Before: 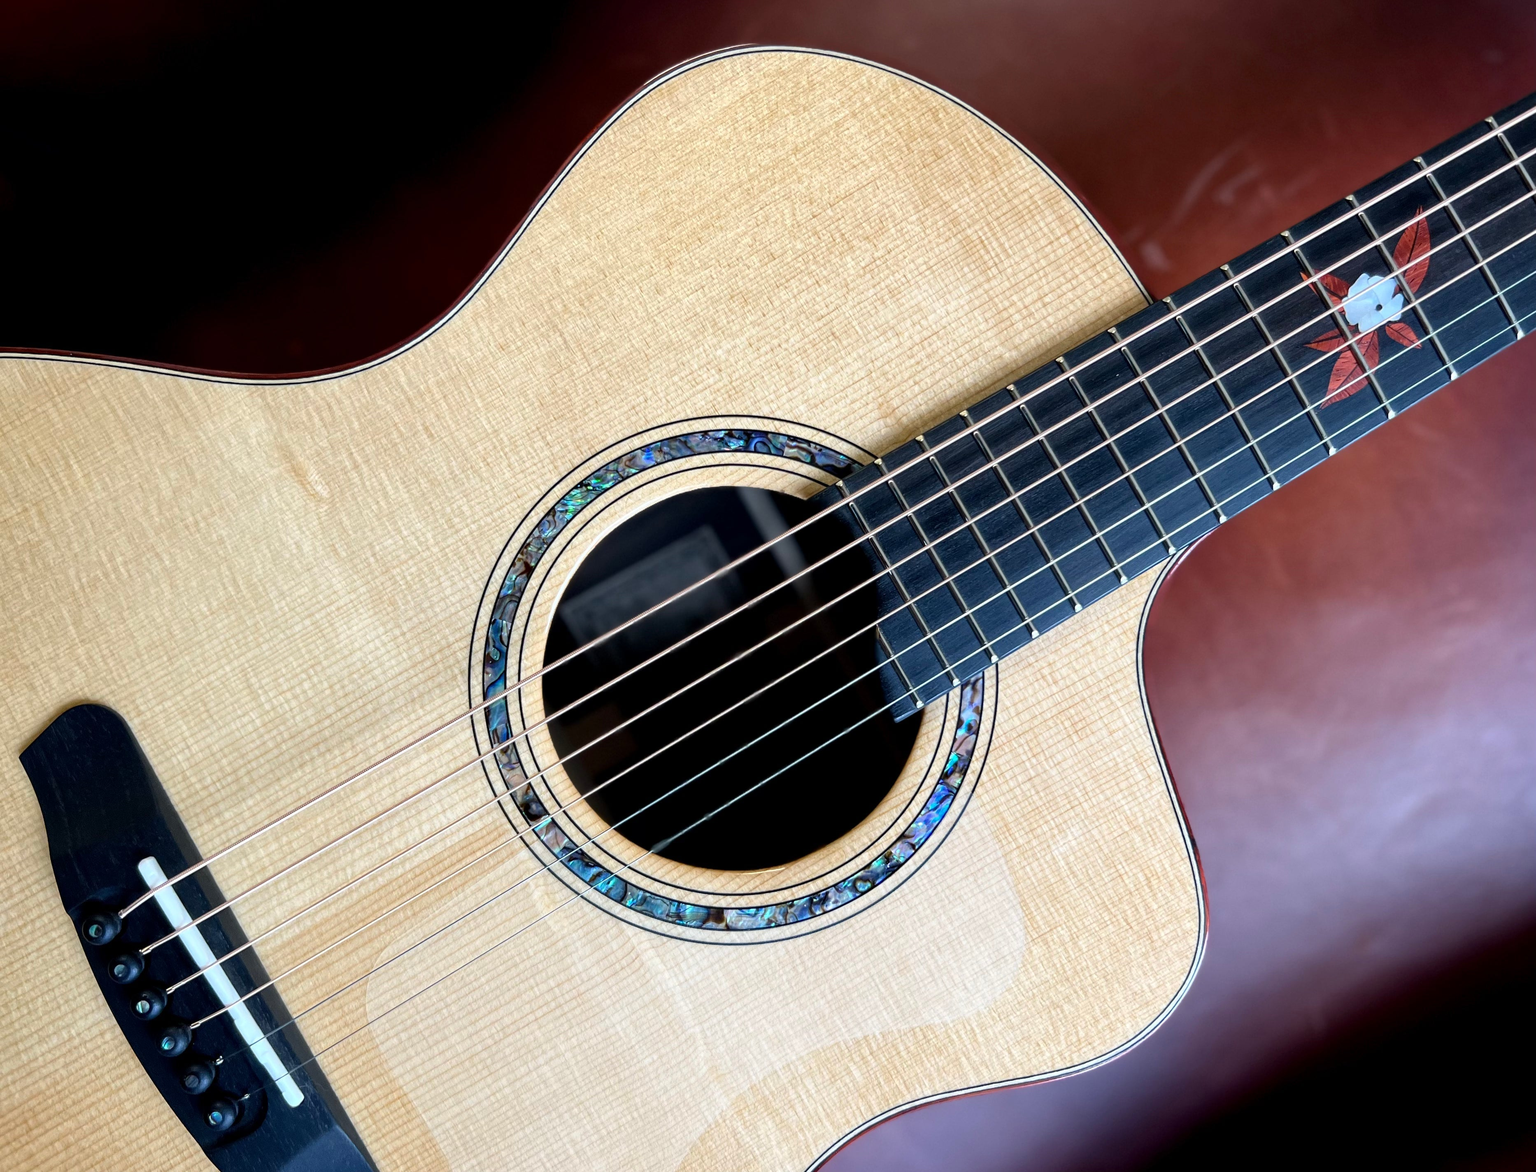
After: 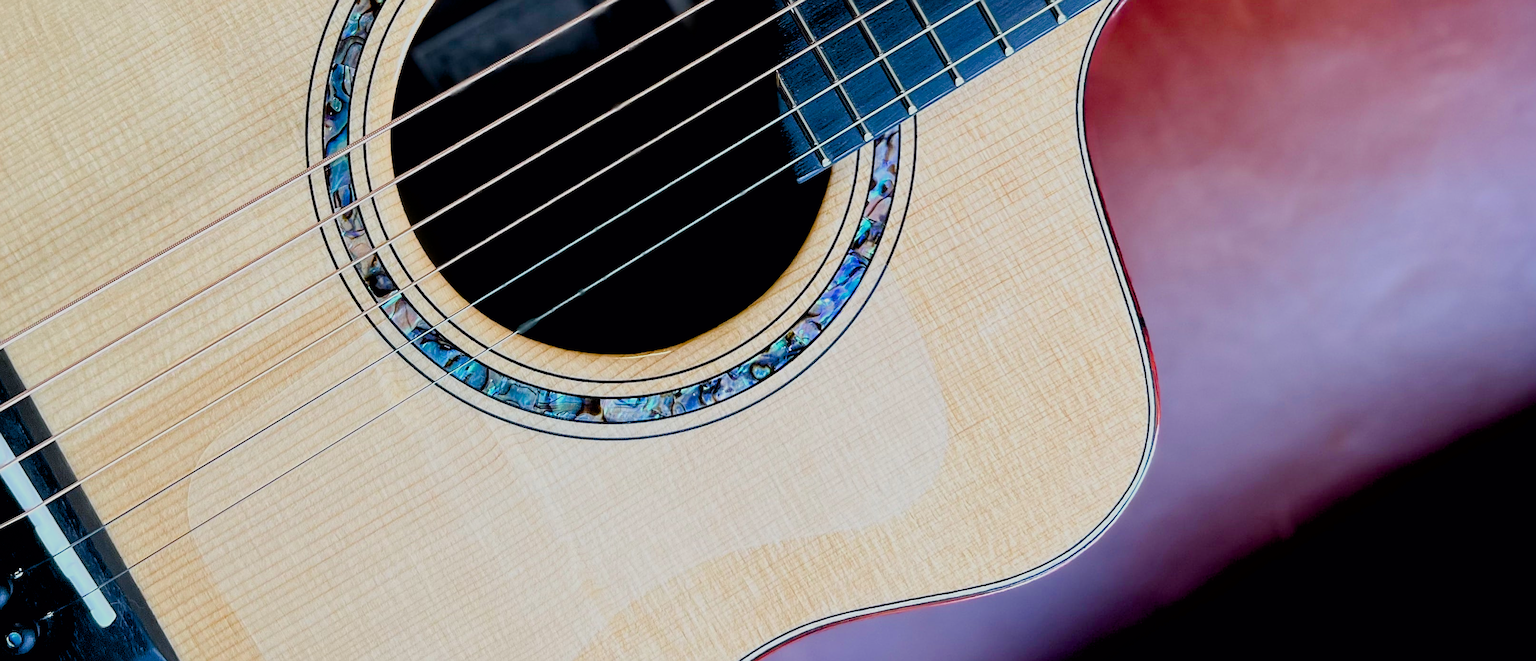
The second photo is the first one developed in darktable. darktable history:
white balance: emerald 1
sharpen: amount 0.575
filmic rgb: black relative exposure -7.15 EV, white relative exposure 5.36 EV, hardness 3.02, color science v6 (2022)
color balance rgb: perceptual saturation grading › global saturation 20%, perceptual saturation grading › highlights -25%, perceptual saturation grading › shadows 50%
exposure: black level correction 0.007, exposure 0.159 EV, compensate highlight preservation false
crop and rotate: left 13.306%, top 48.129%, bottom 2.928%
